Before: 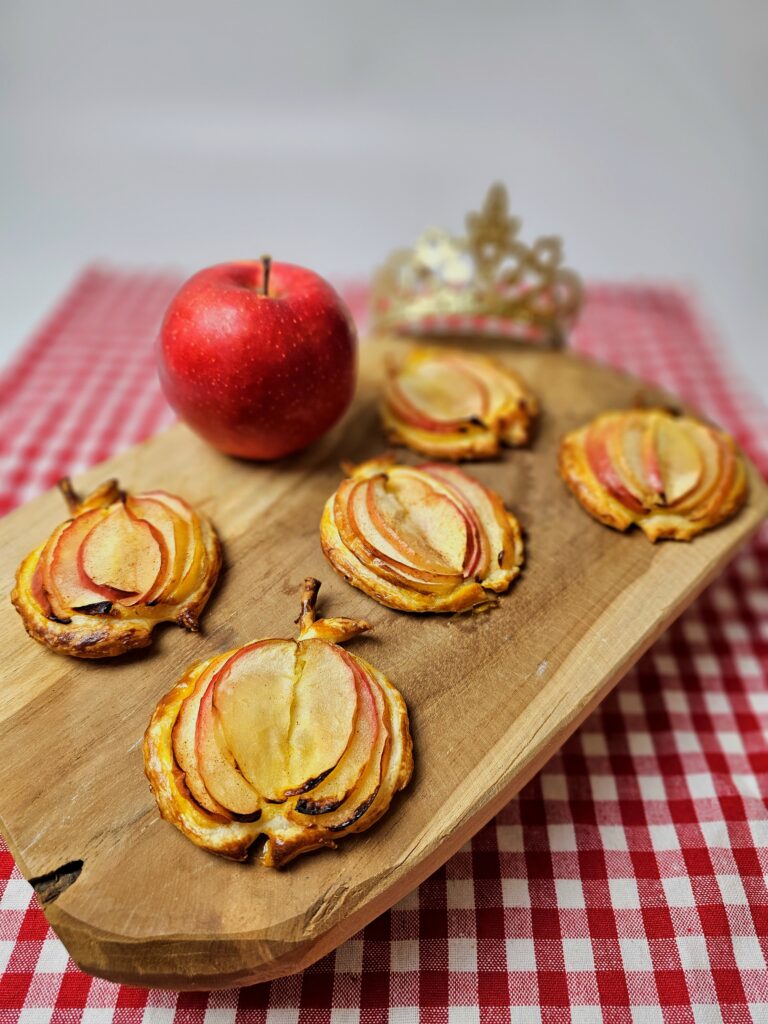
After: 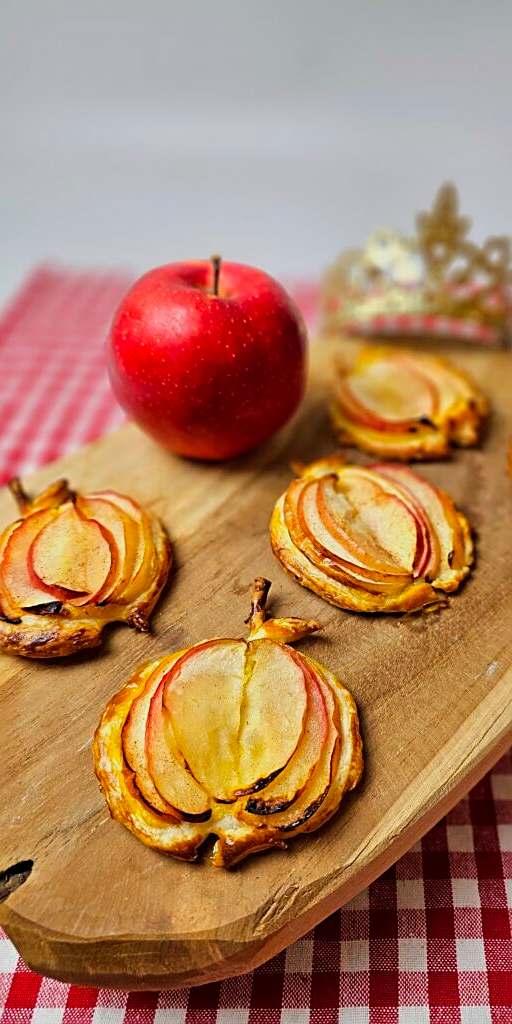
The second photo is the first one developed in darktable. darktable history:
crop and rotate: left 6.617%, right 26.717%
sharpen: amount 0.478
